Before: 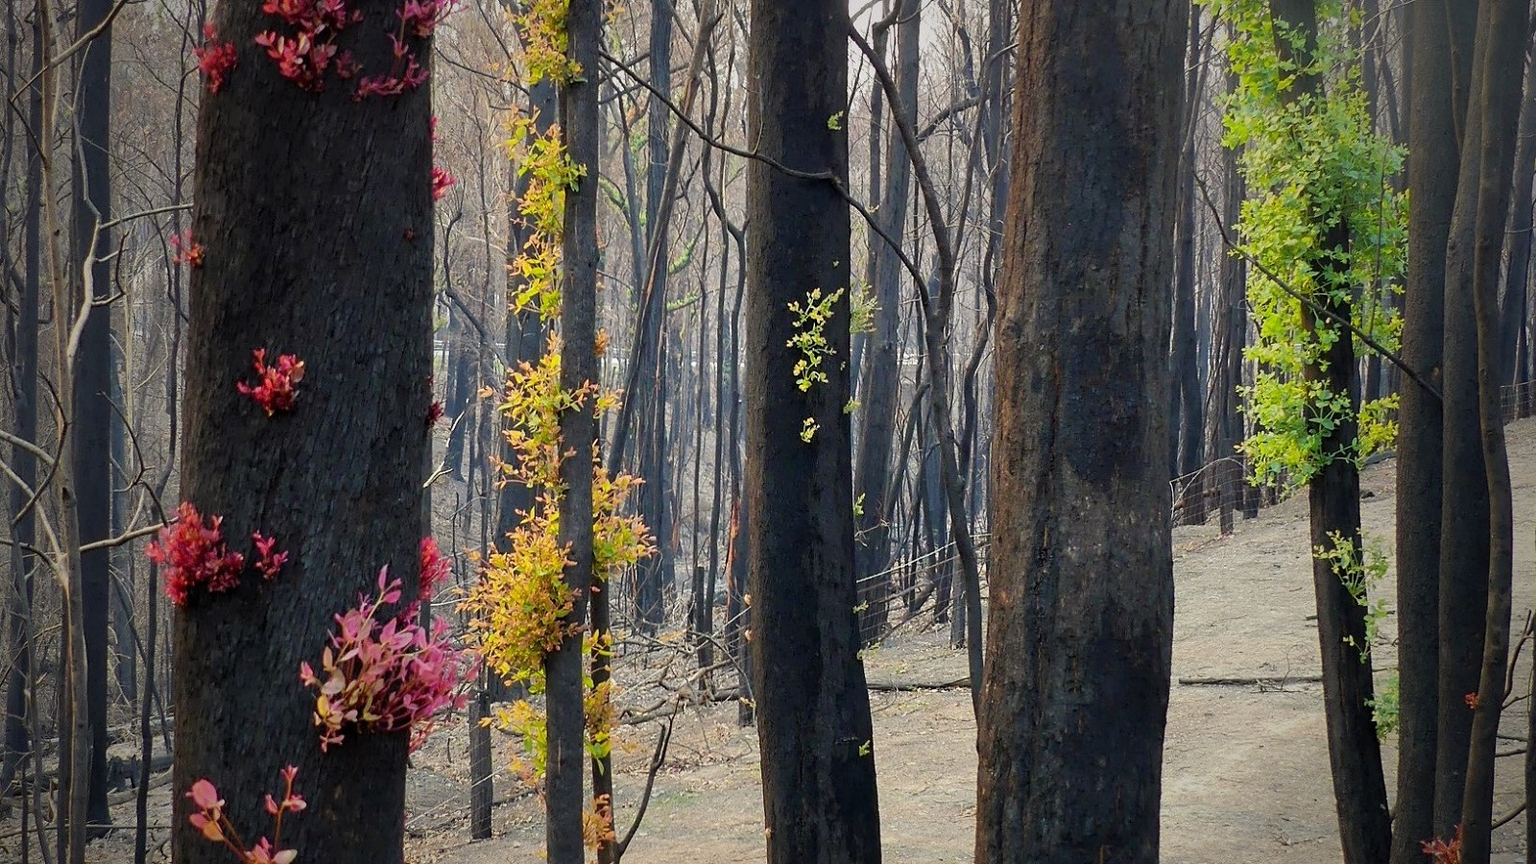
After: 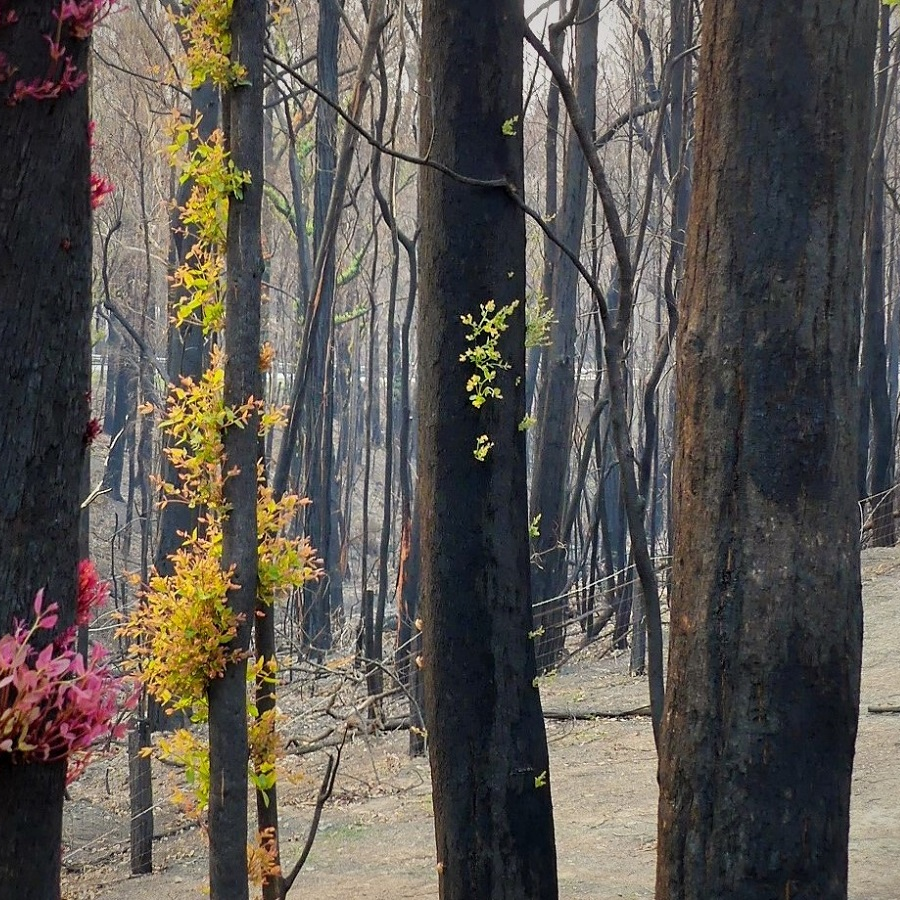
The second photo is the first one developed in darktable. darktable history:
crop and rotate: left 22.516%, right 21.234%
exposure: compensate highlight preservation false
